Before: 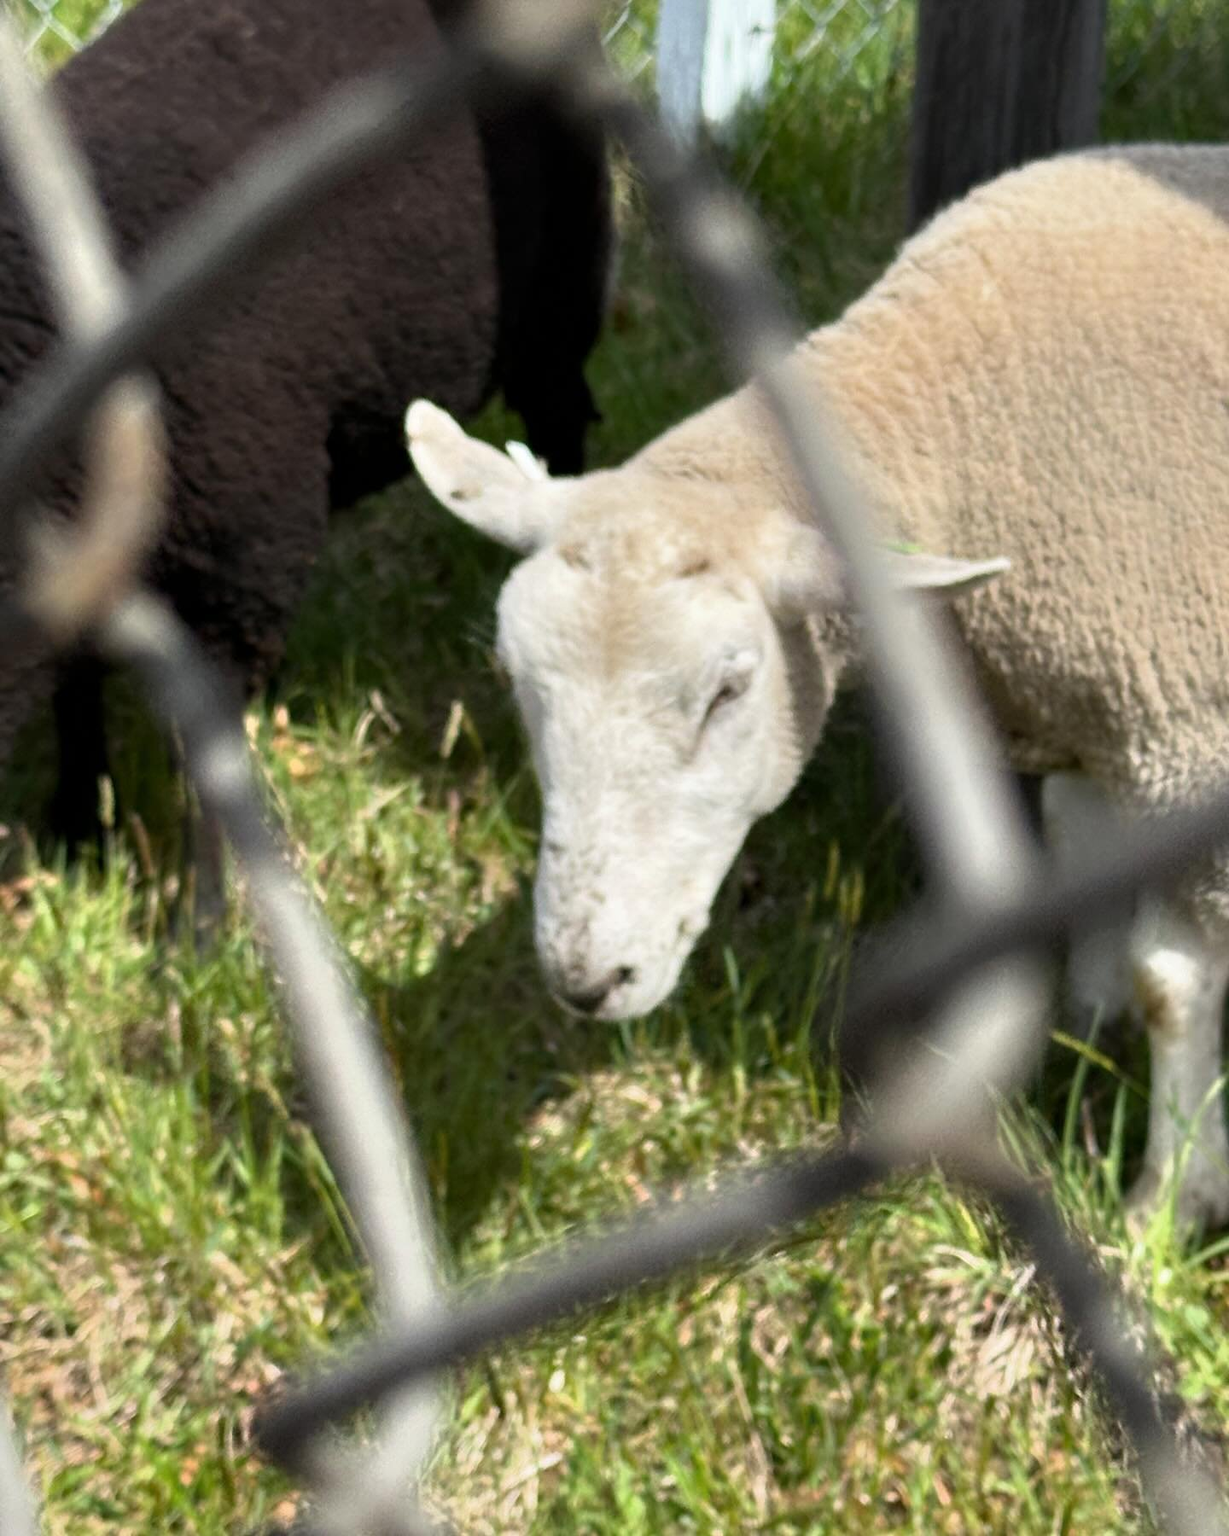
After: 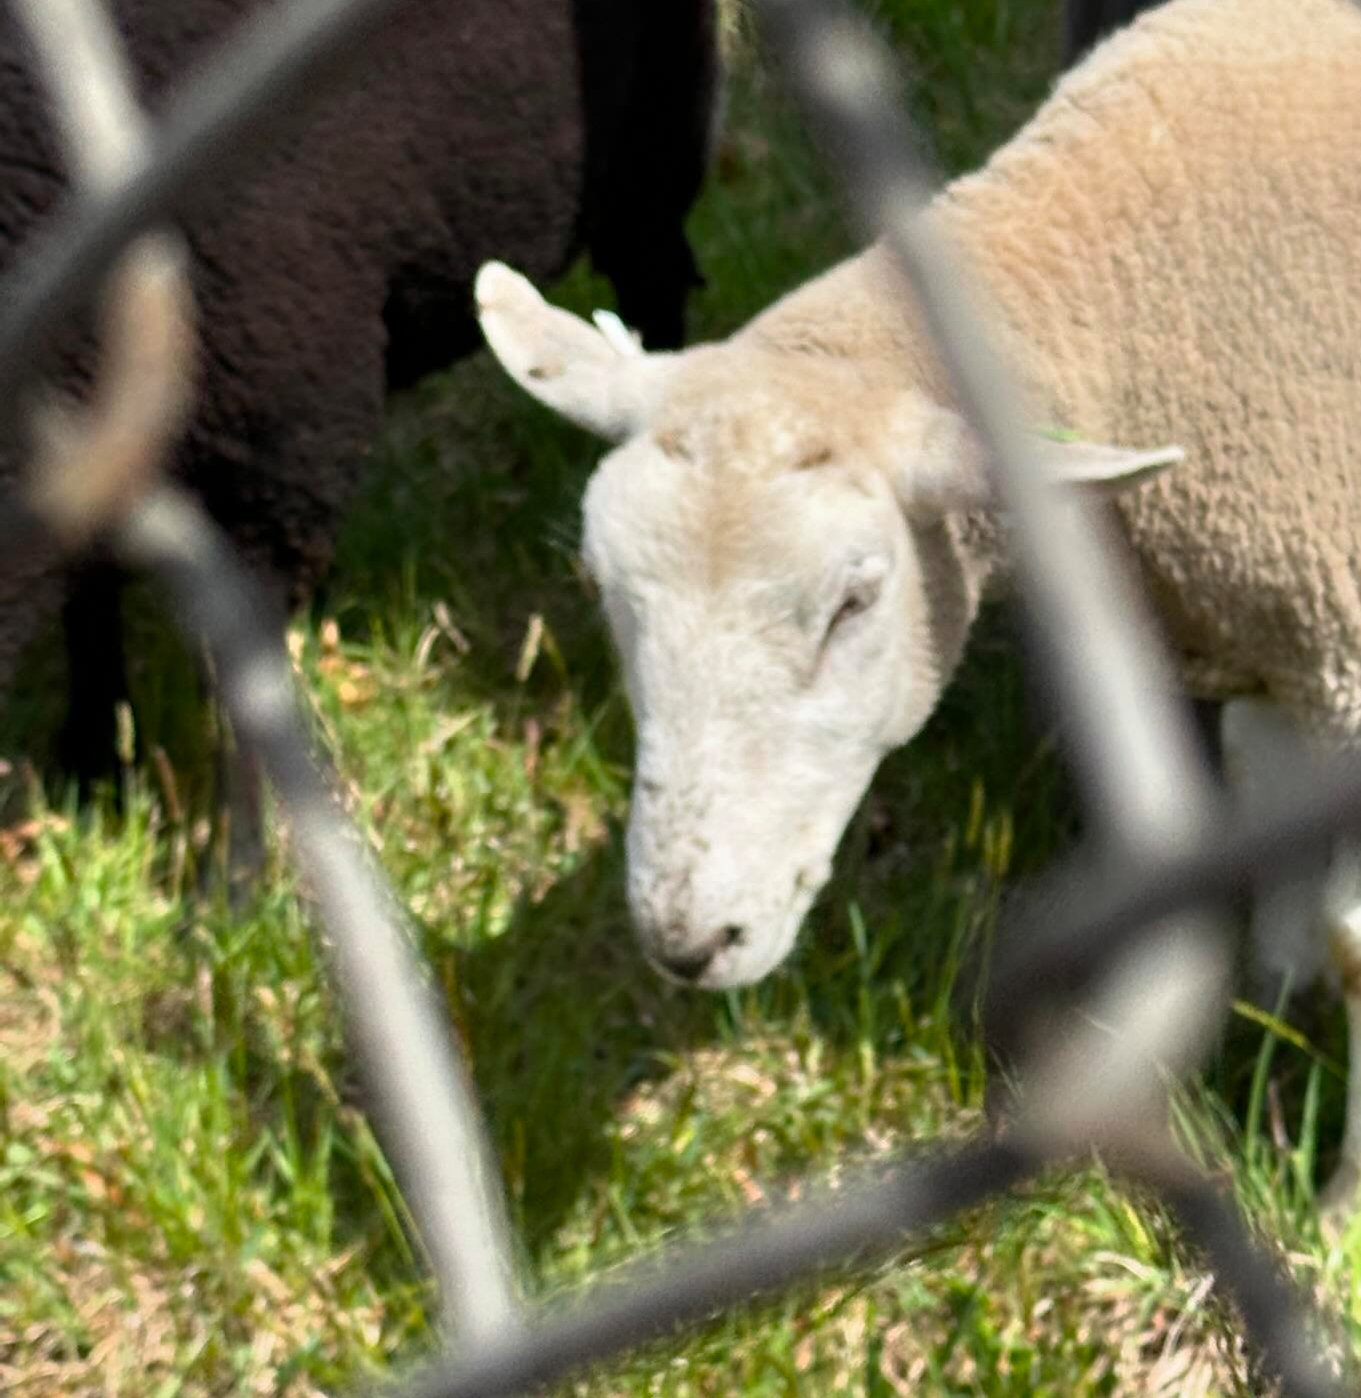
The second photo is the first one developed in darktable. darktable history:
crop and rotate: angle 0.03°, top 11.525%, right 5.52%, bottom 10.825%
